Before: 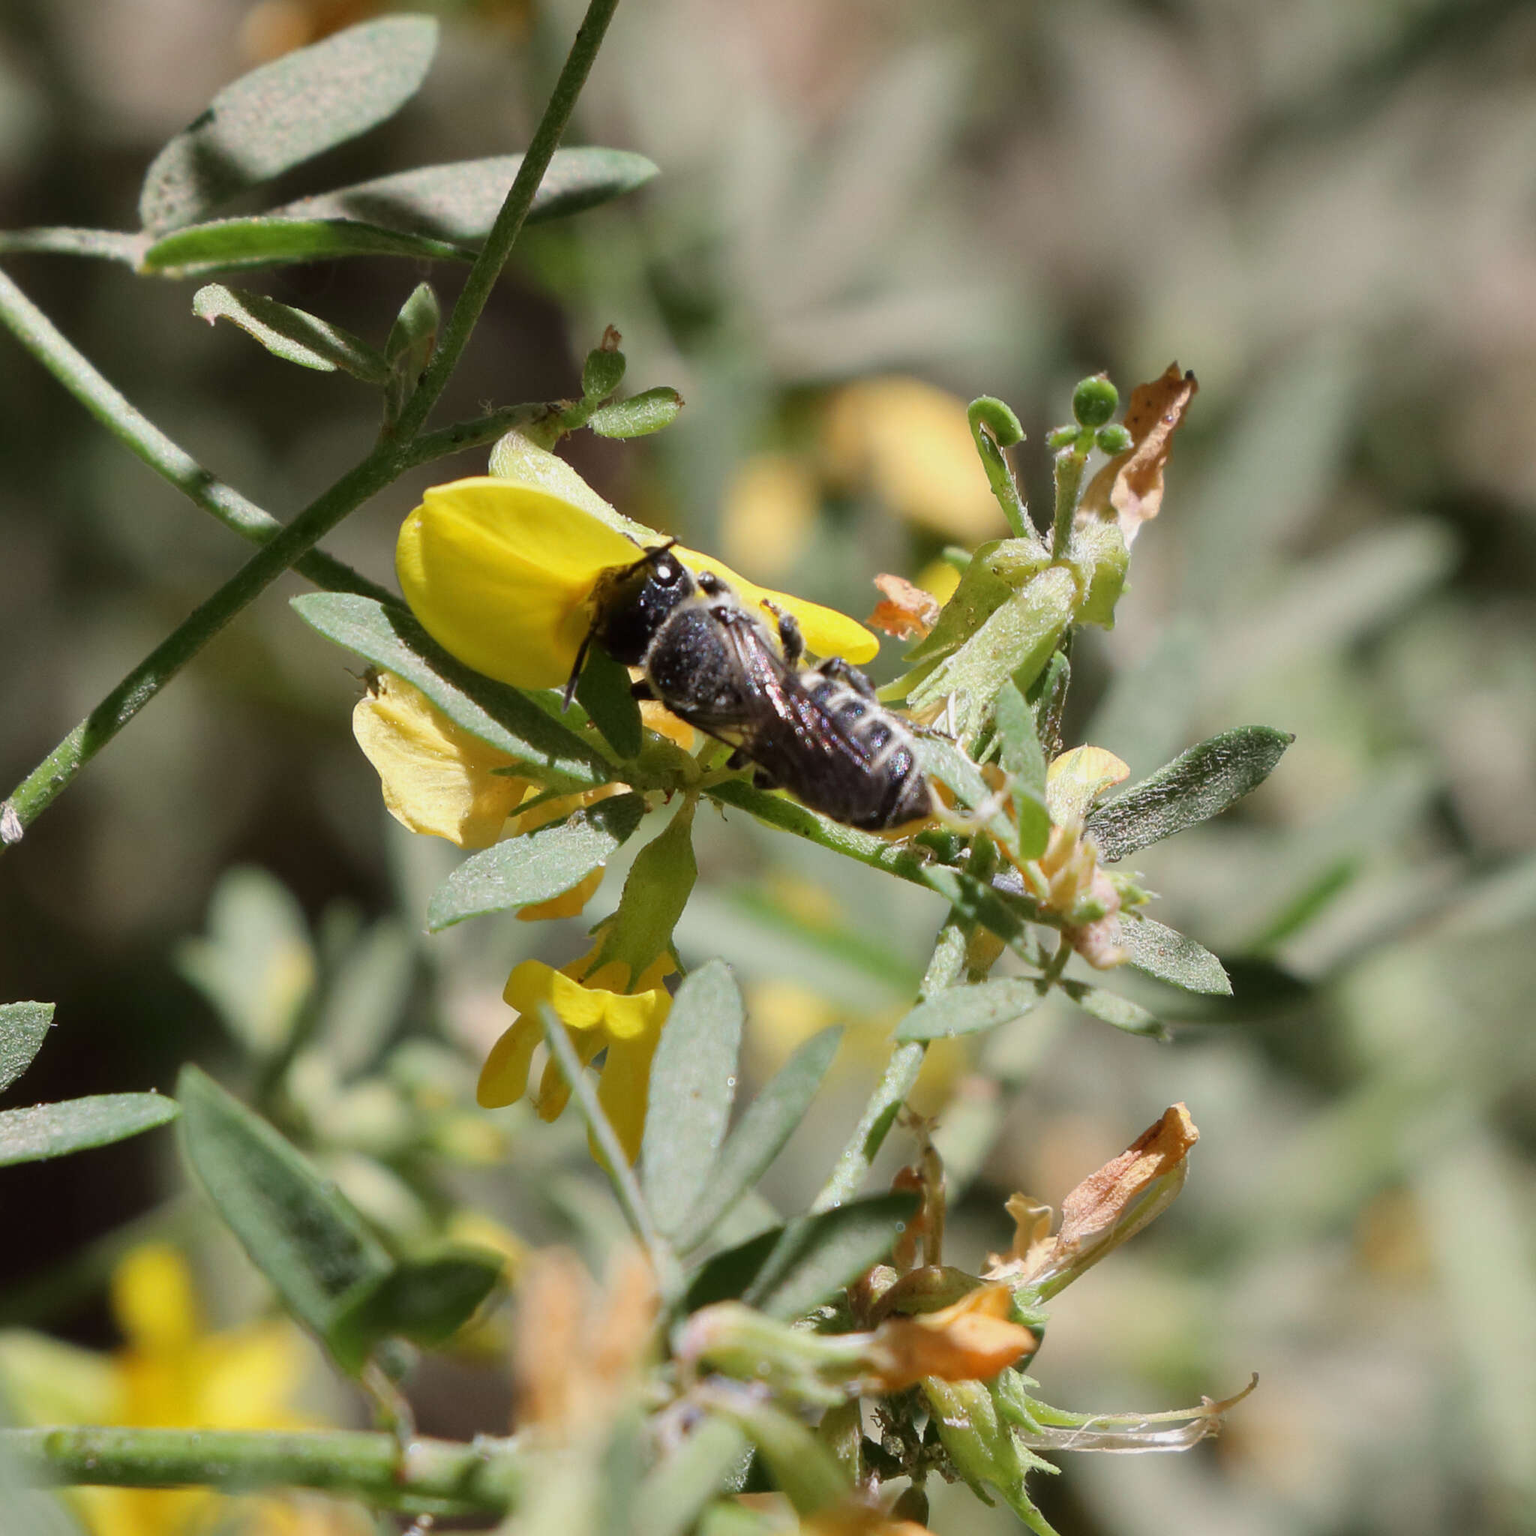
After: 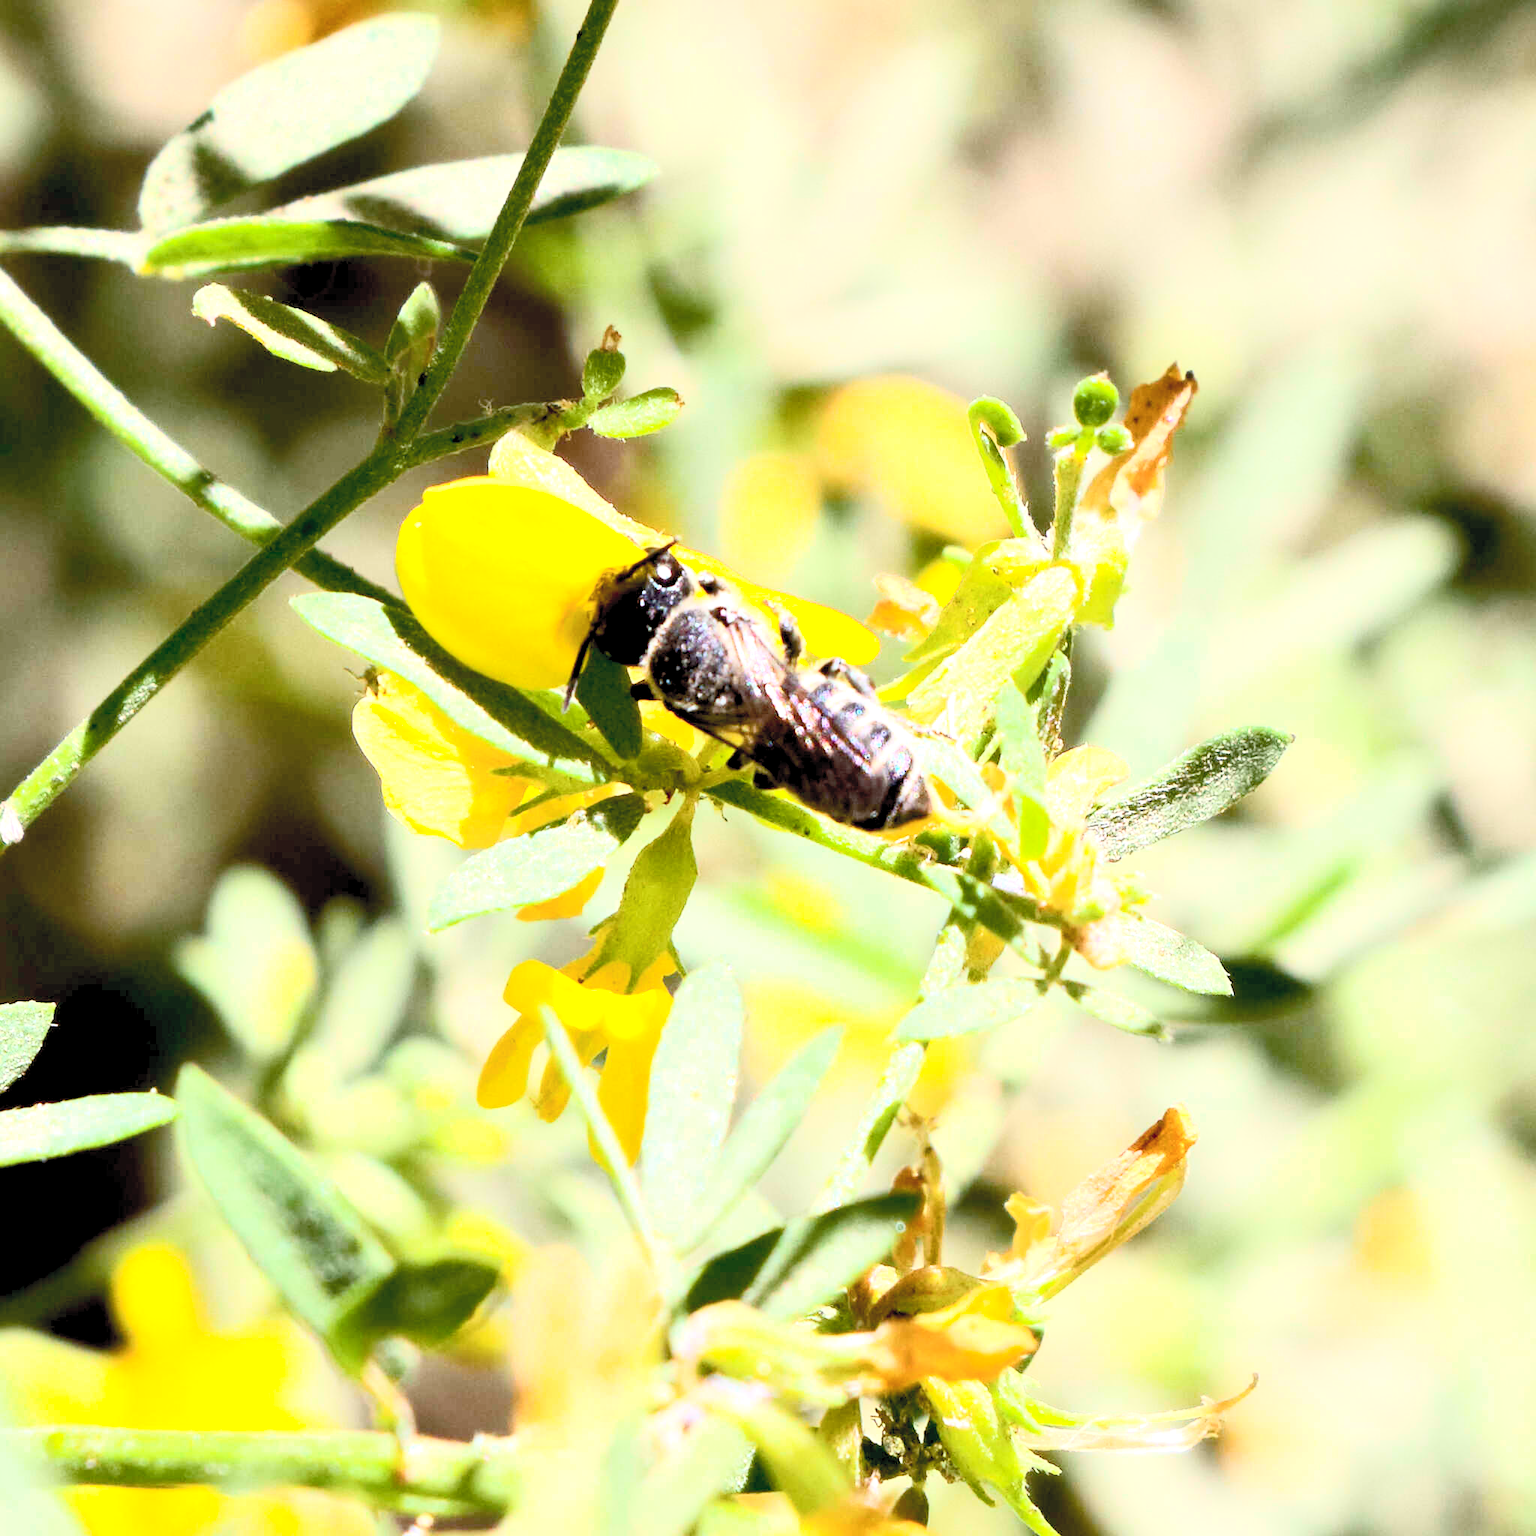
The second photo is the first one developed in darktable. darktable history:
color balance rgb: linear chroma grading › global chroma 8.33%, perceptual saturation grading › global saturation 18.52%, global vibrance 7.87%
exposure: black level correction 0.011, exposure 1.088 EV, compensate exposure bias true, compensate highlight preservation false
contrast brightness saturation: contrast 0.39, brightness 0.53
